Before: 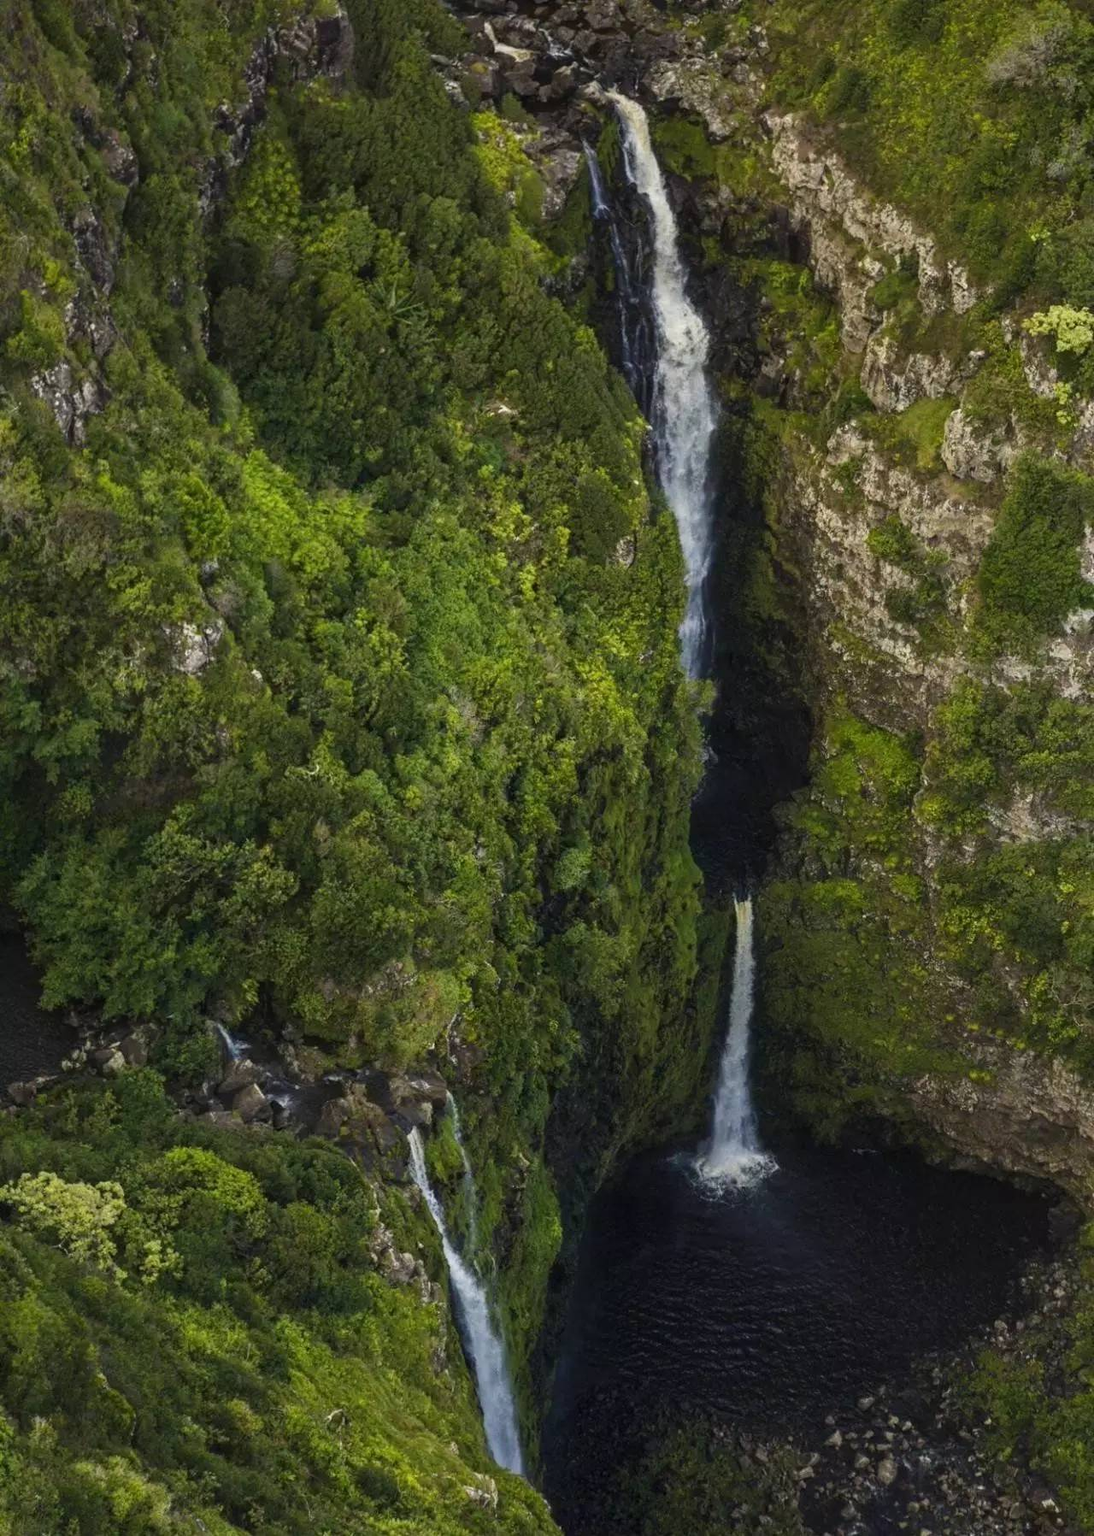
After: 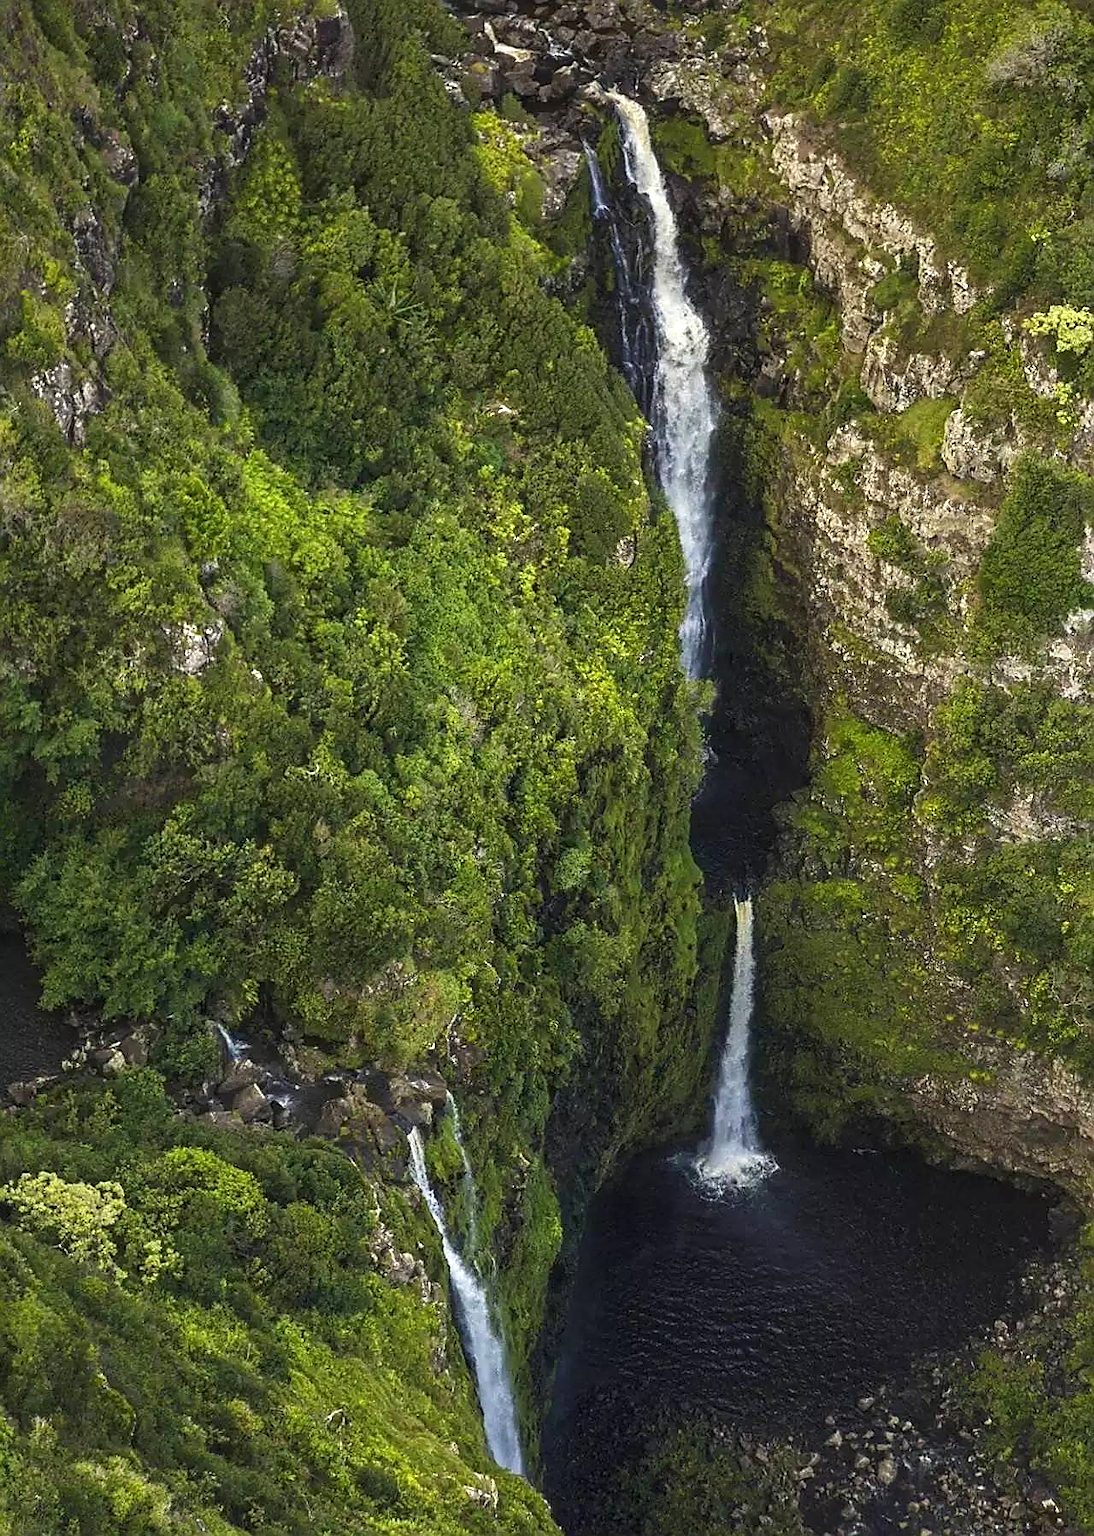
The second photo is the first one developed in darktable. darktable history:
exposure: black level correction 0, exposure 0.6 EV, compensate highlight preservation false
sharpen: radius 1.4, amount 1.25, threshold 0.7
